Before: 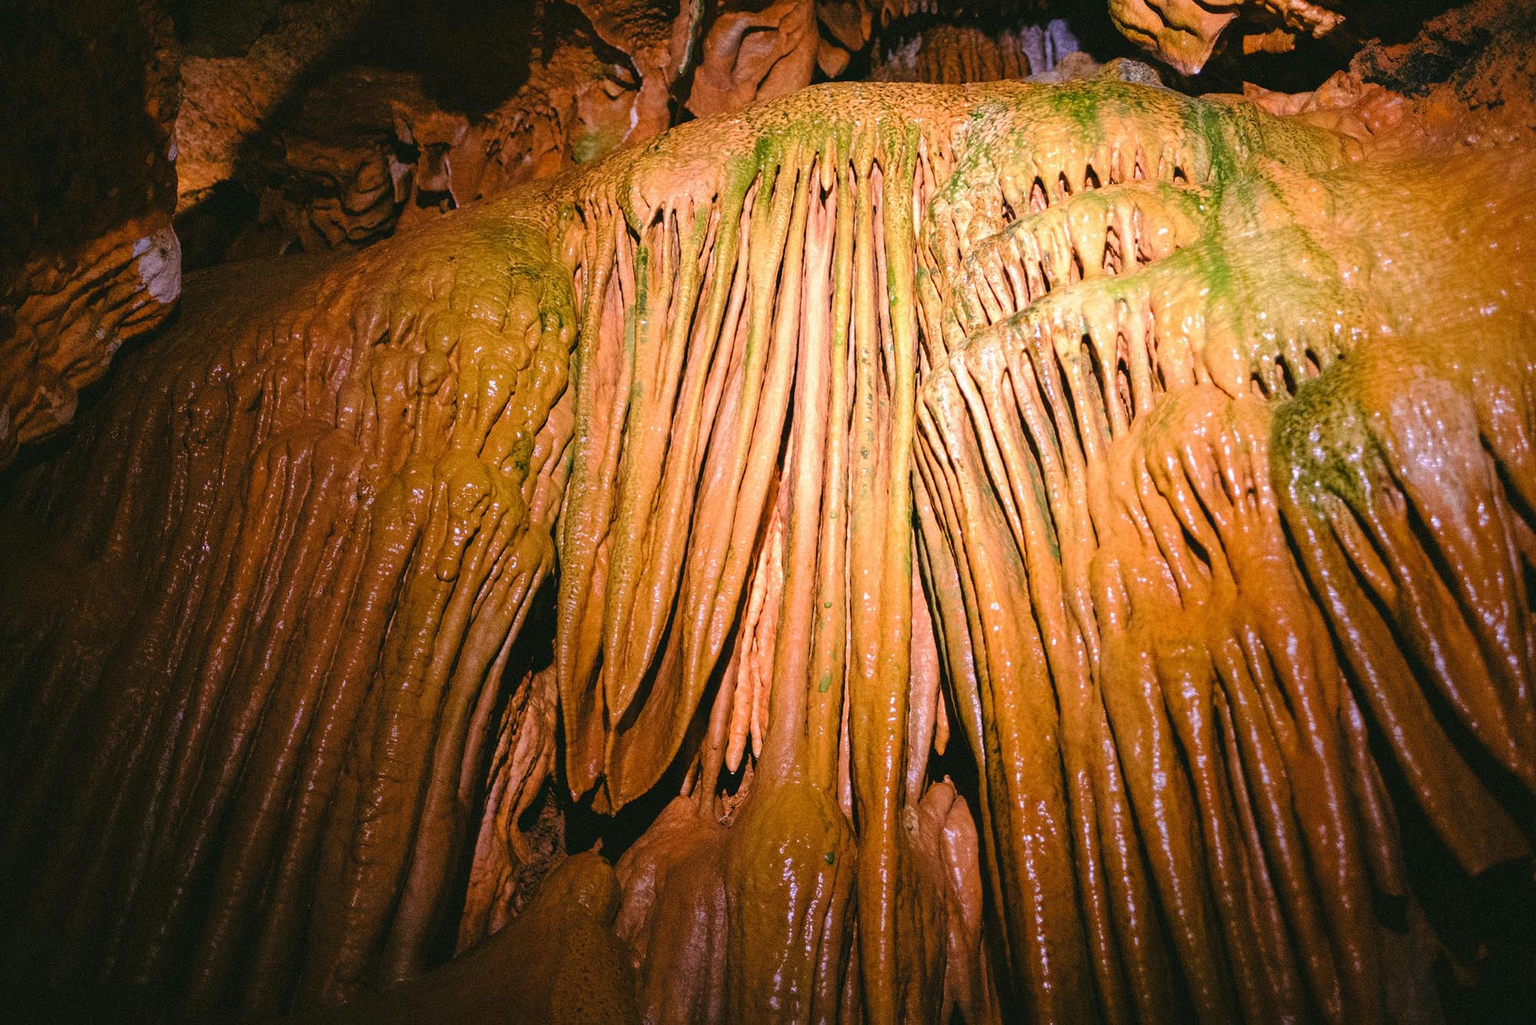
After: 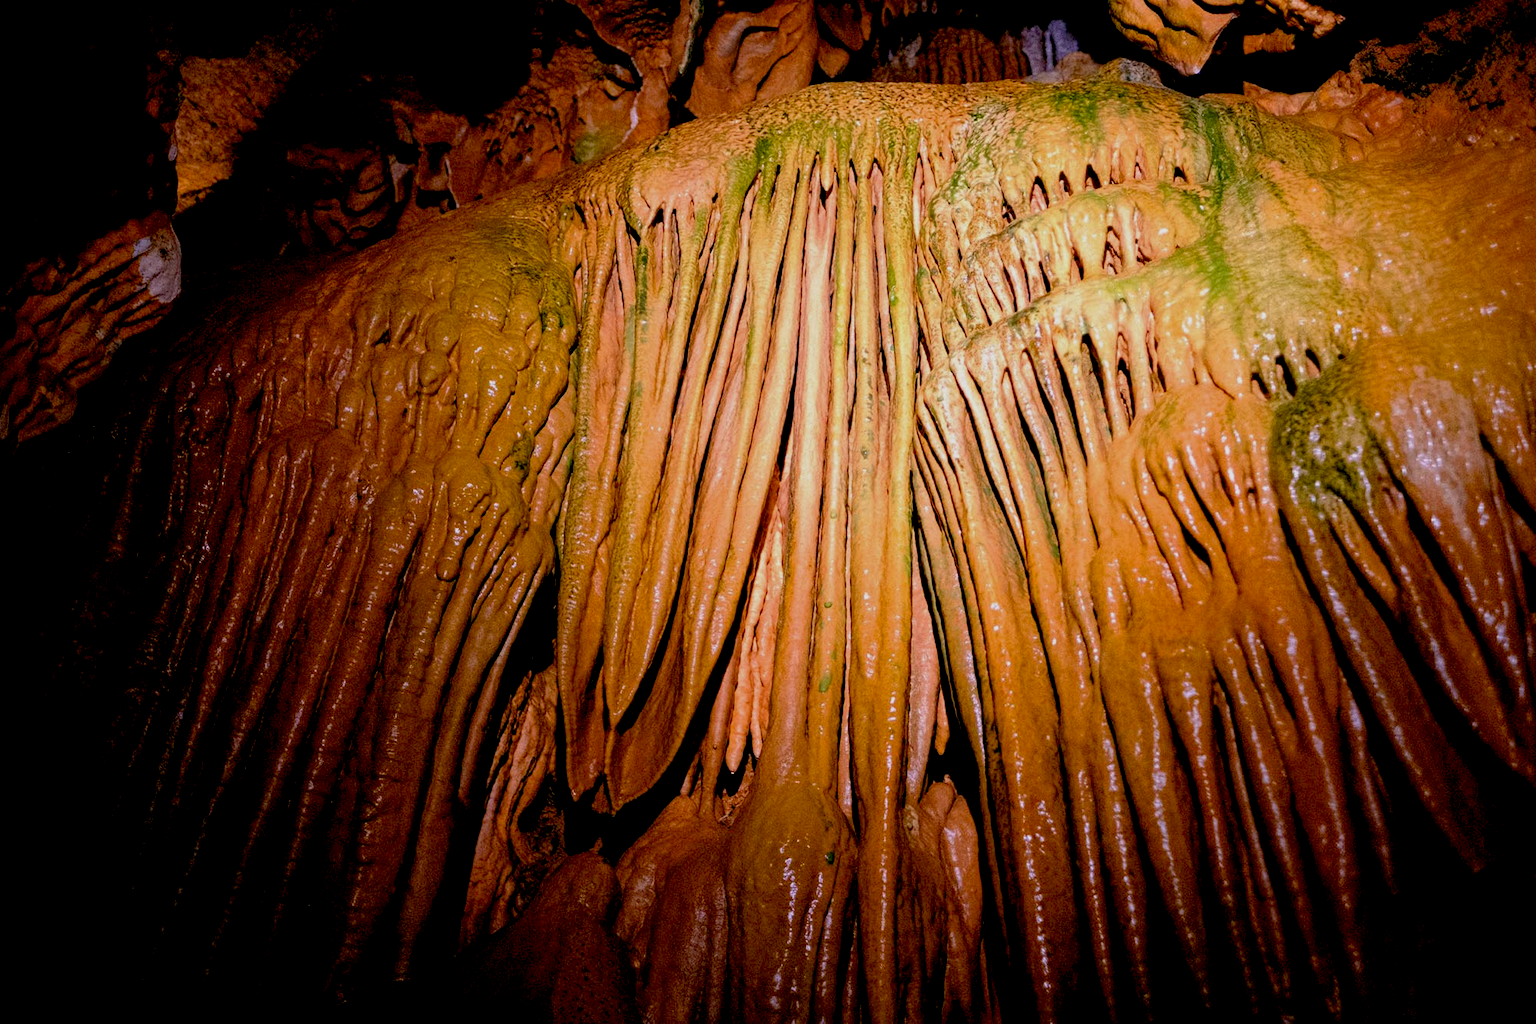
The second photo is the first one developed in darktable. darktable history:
exposure: black level correction 0.027, exposure -0.082 EV, compensate exposure bias true, compensate highlight preservation false
